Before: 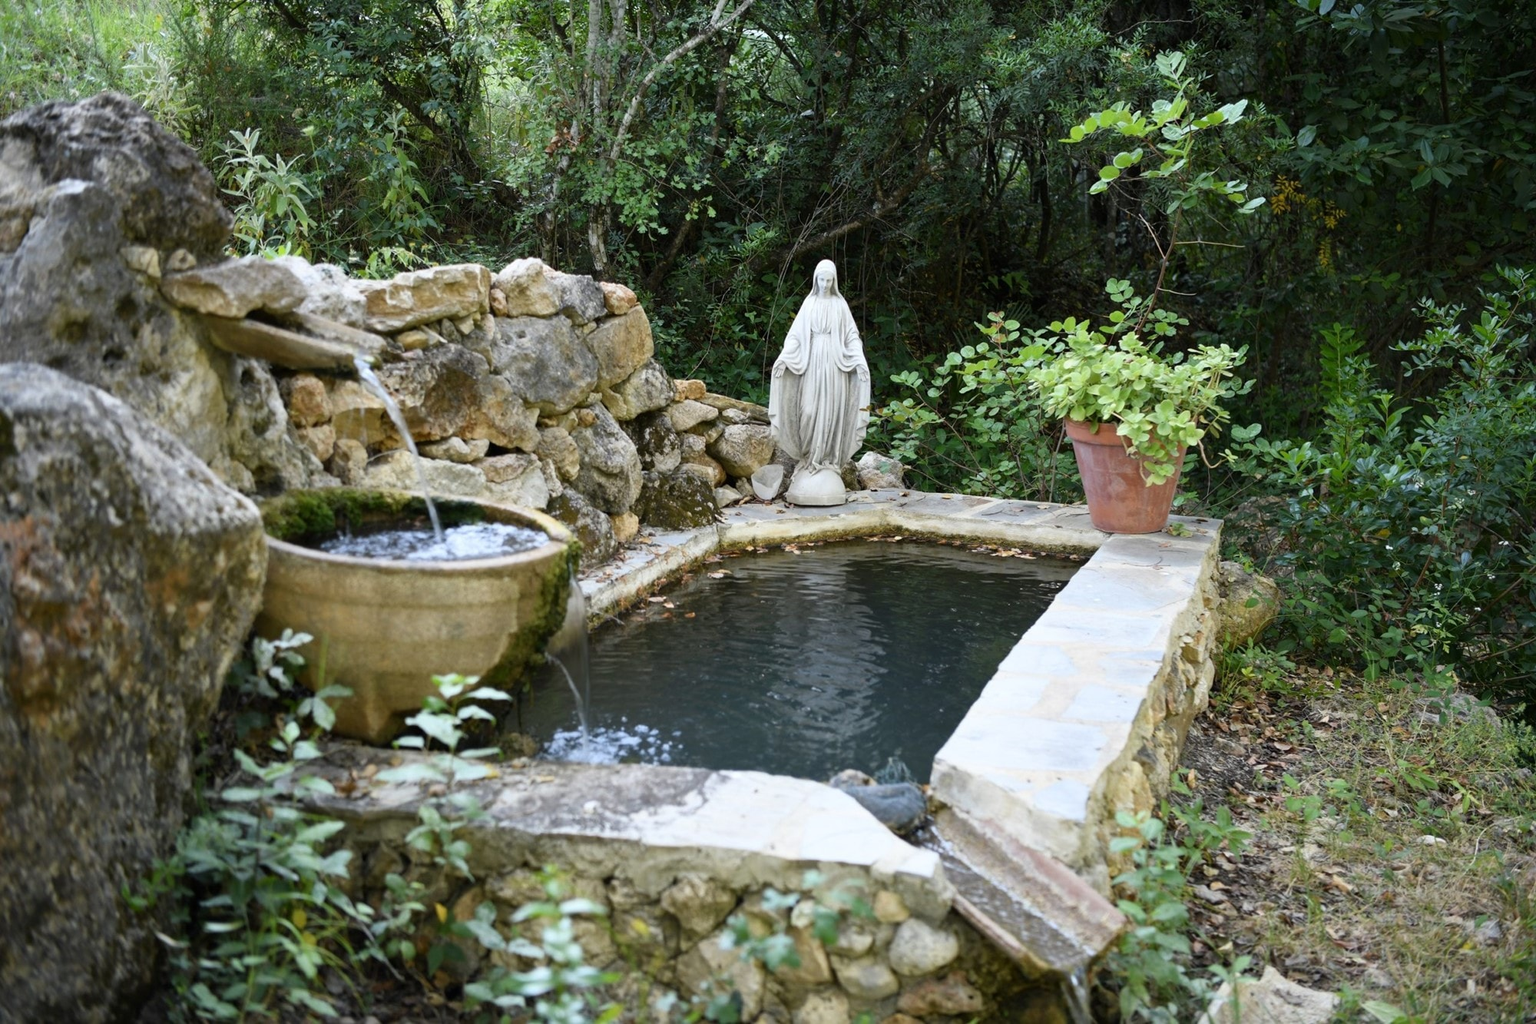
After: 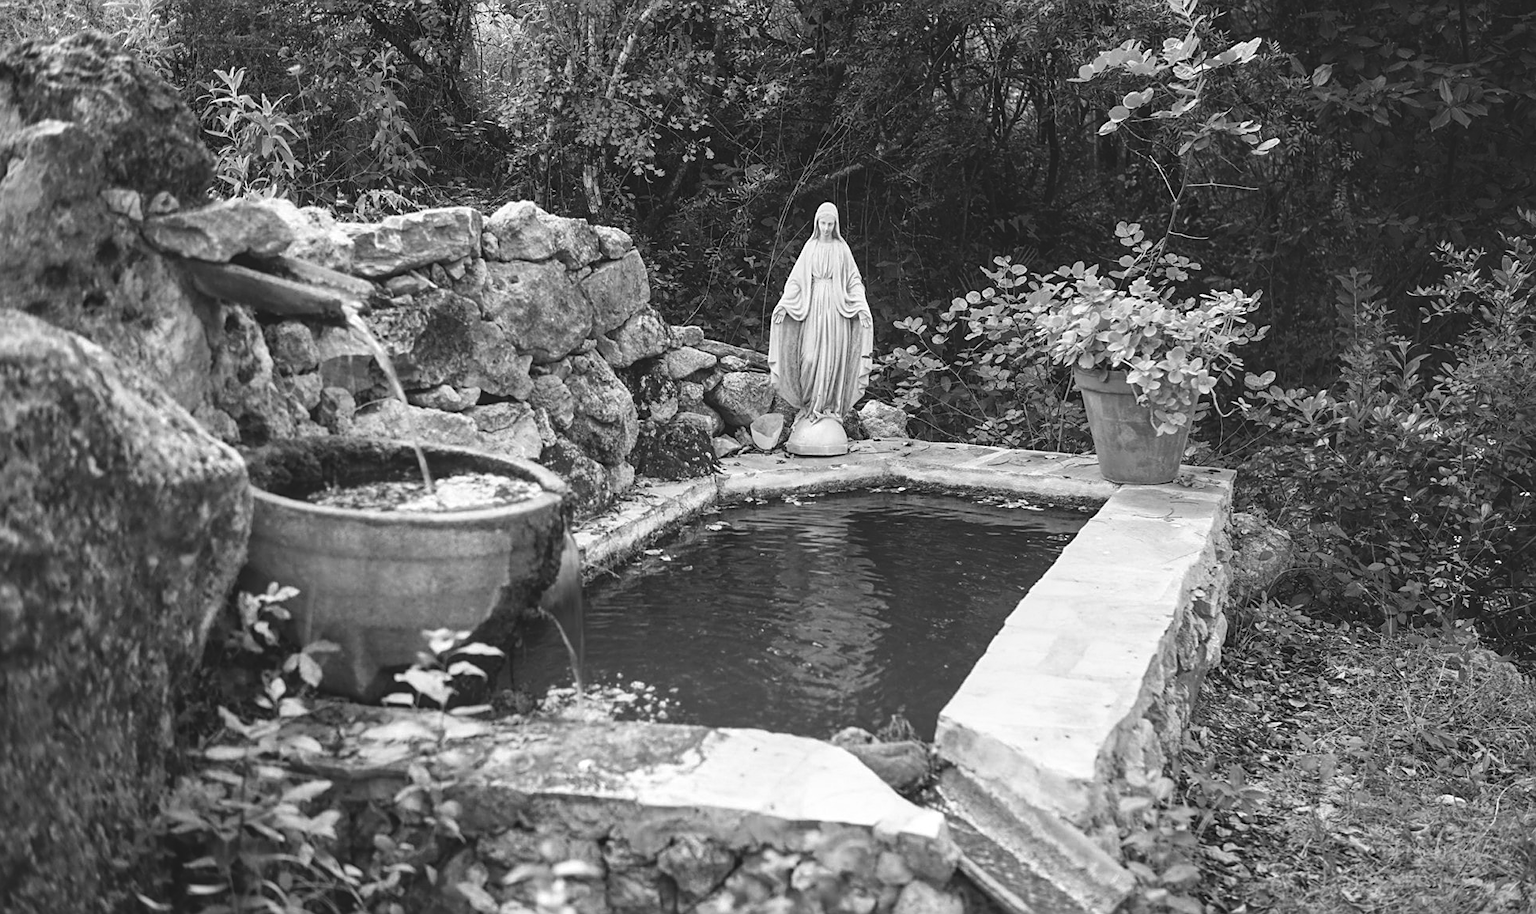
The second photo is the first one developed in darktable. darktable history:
local contrast: on, module defaults
crop: left 1.453%, top 6.194%, right 1.377%, bottom 6.937%
sharpen: on, module defaults
exposure: black level correction -0.015, compensate highlight preservation false
color calibration: output gray [0.21, 0.42, 0.37, 0], illuminant as shot in camera, x 0.358, y 0.373, temperature 4628.91 K
